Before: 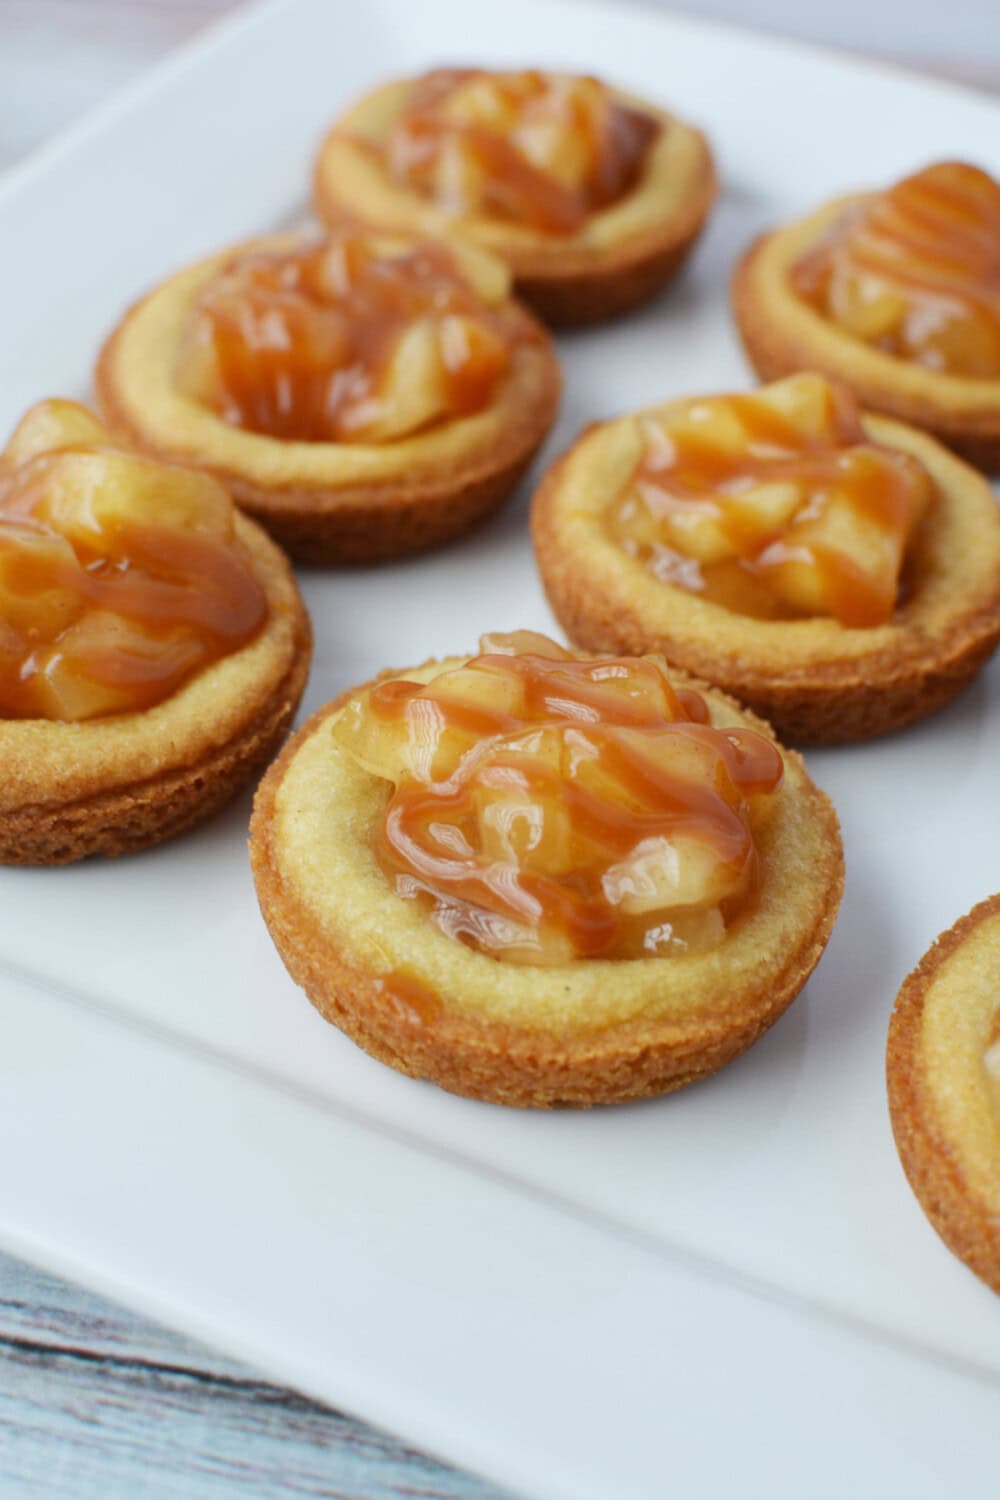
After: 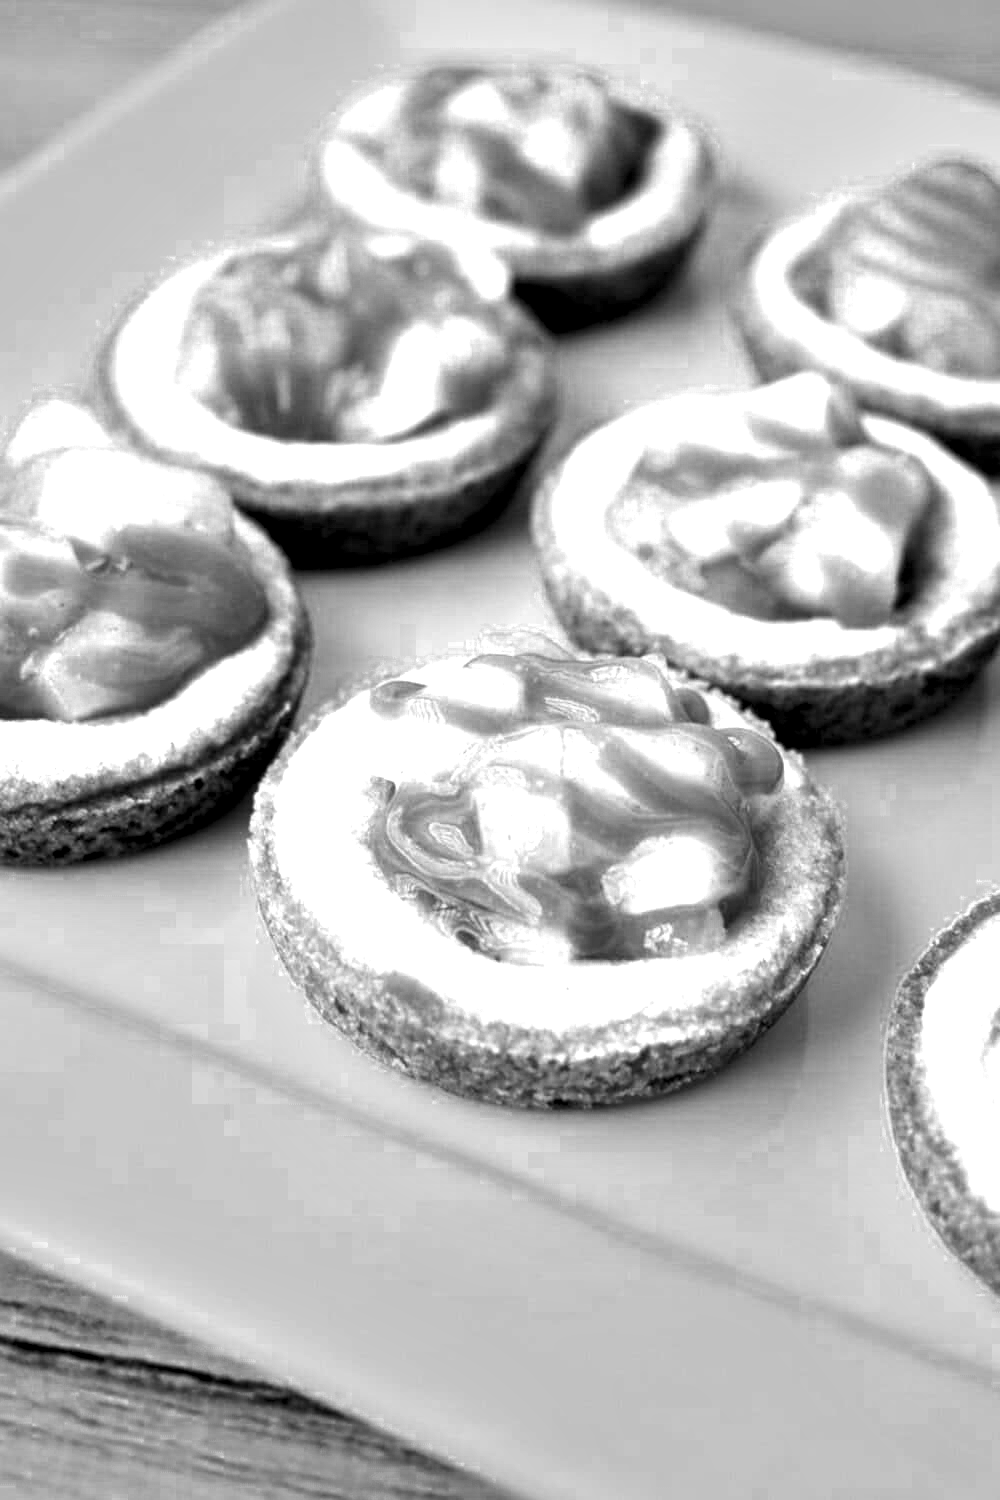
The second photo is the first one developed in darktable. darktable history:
local contrast: on, module defaults
color zones: curves: ch0 [(0, 0.554) (0.146, 0.662) (0.293, 0.86) (0.503, 0.774) (0.637, 0.106) (0.74, 0.072) (0.866, 0.488) (0.998, 0.569)]; ch1 [(0, 0) (0.143, 0) (0.286, 0) (0.429, 0) (0.571, 0) (0.714, 0) (0.857, 0)]
contrast equalizer: octaves 7, y [[0.609, 0.611, 0.615, 0.613, 0.607, 0.603], [0.504, 0.498, 0.496, 0.499, 0.506, 0.516], [0 ×6], [0 ×6], [0 ×6]]
